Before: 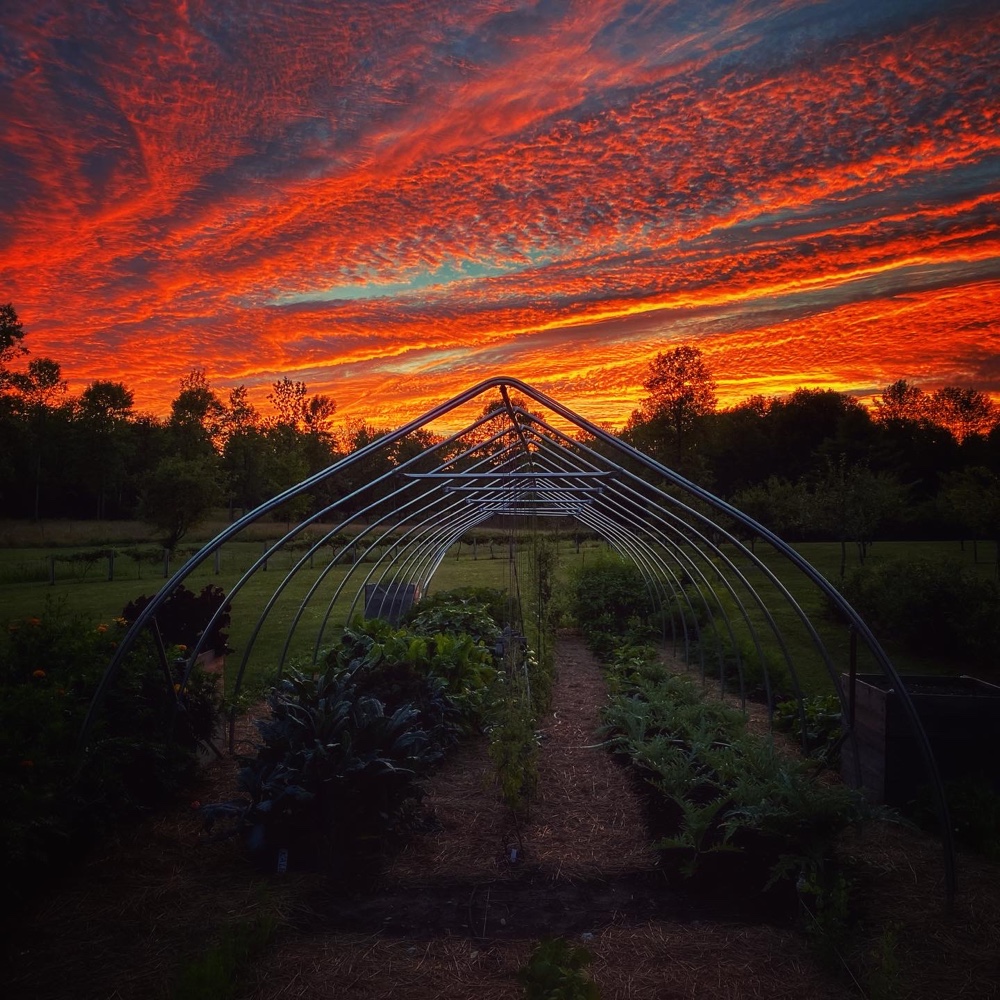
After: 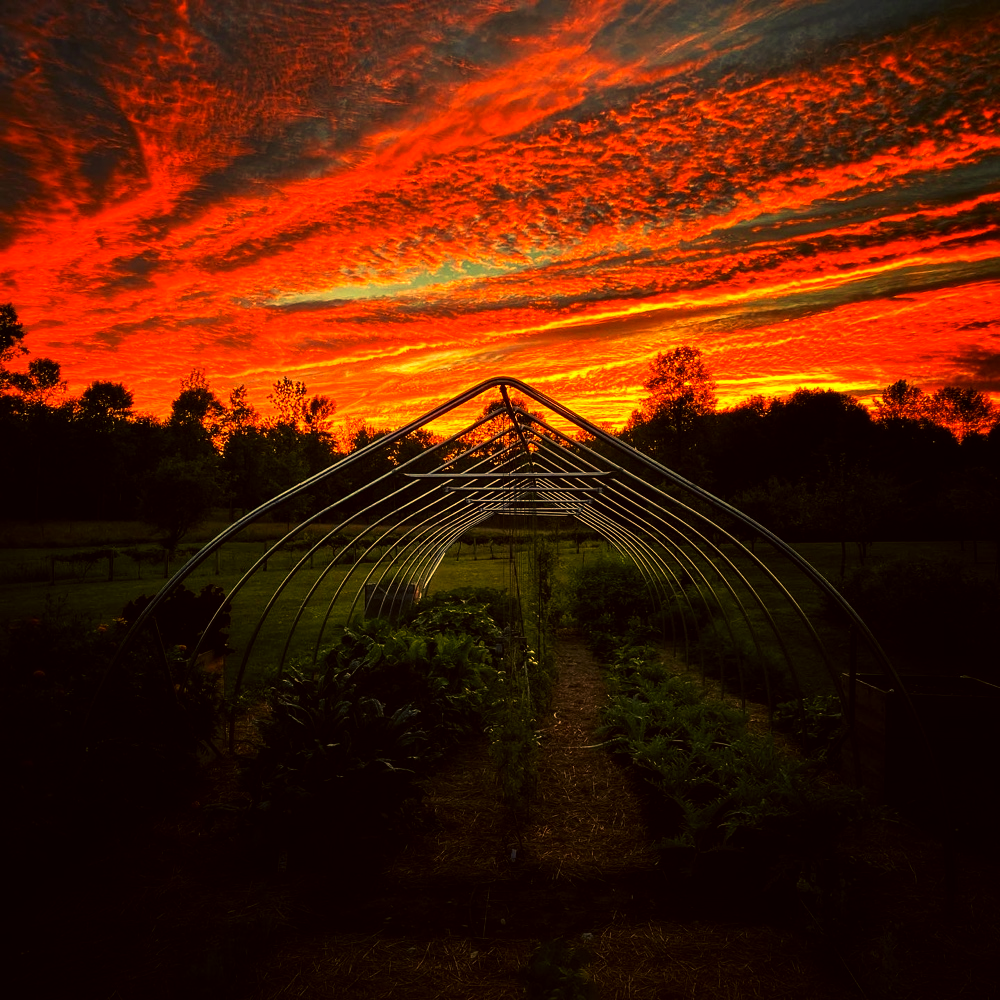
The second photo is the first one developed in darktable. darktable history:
contrast brightness saturation: saturation -0.17
color balance: mode lift, gamma, gain (sRGB), lift [1.014, 0.966, 0.918, 0.87], gamma [0.86, 0.734, 0.918, 0.976], gain [1.063, 1.13, 1.063, 0.86]
color correction: highlights a* 17.94, highlights b* 35.39, shadows a* 1.48, shadows b* 6.42, saturation 1.01
exposure: exposure 0.485 EV, compensate highlight preservation false
